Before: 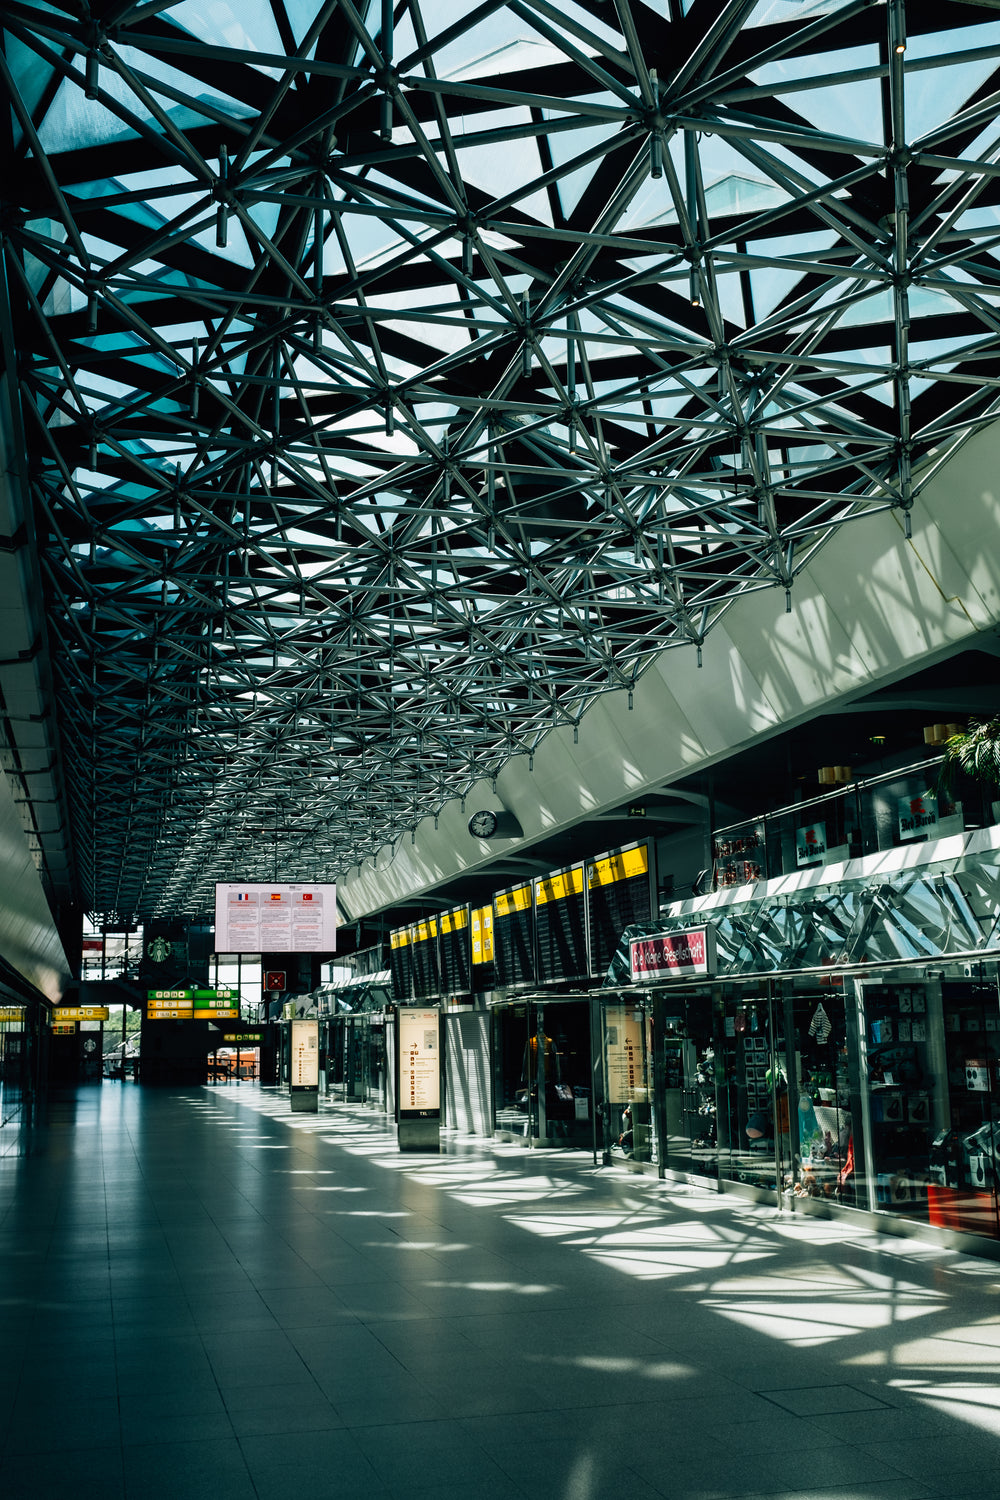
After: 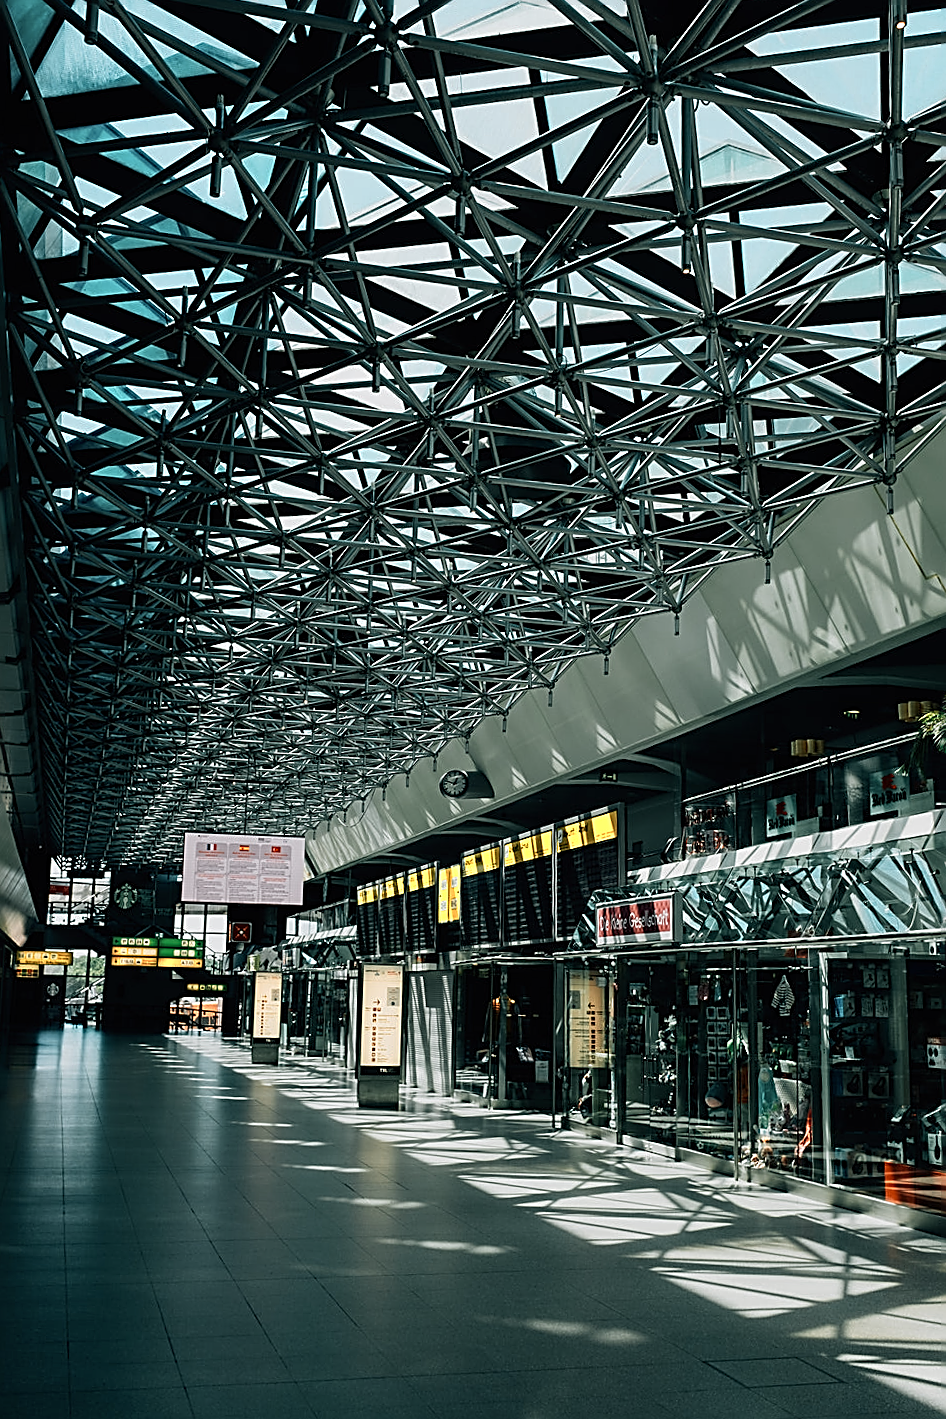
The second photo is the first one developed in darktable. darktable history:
crop and rotate: angle -2.18°
sharpen: amount 0.989
color zones: curves: ch0 [(0.018, 0.548) (0.197, 0.654) (0.425, 0.447) (0.605, 0.658) (0.732, 0.579)]; ch1 [(0.105, 0.531) (0.224, 0.531) (0.386, 0.39) (0.618, 0.456) (0.732, 0.456) (0.956, 0.421)]; ch2 [(0.039, 0.583) (0.215, 0.465) (0.399, 0.544) (0.465, 0.548) (0.614, 0.447) (0.724, 0.43) (0.882, 0.623) (0.956, 0.632)]
exposure: exposure -0.26 EV, compensate exposure bias true, compensate highlight preservation false
